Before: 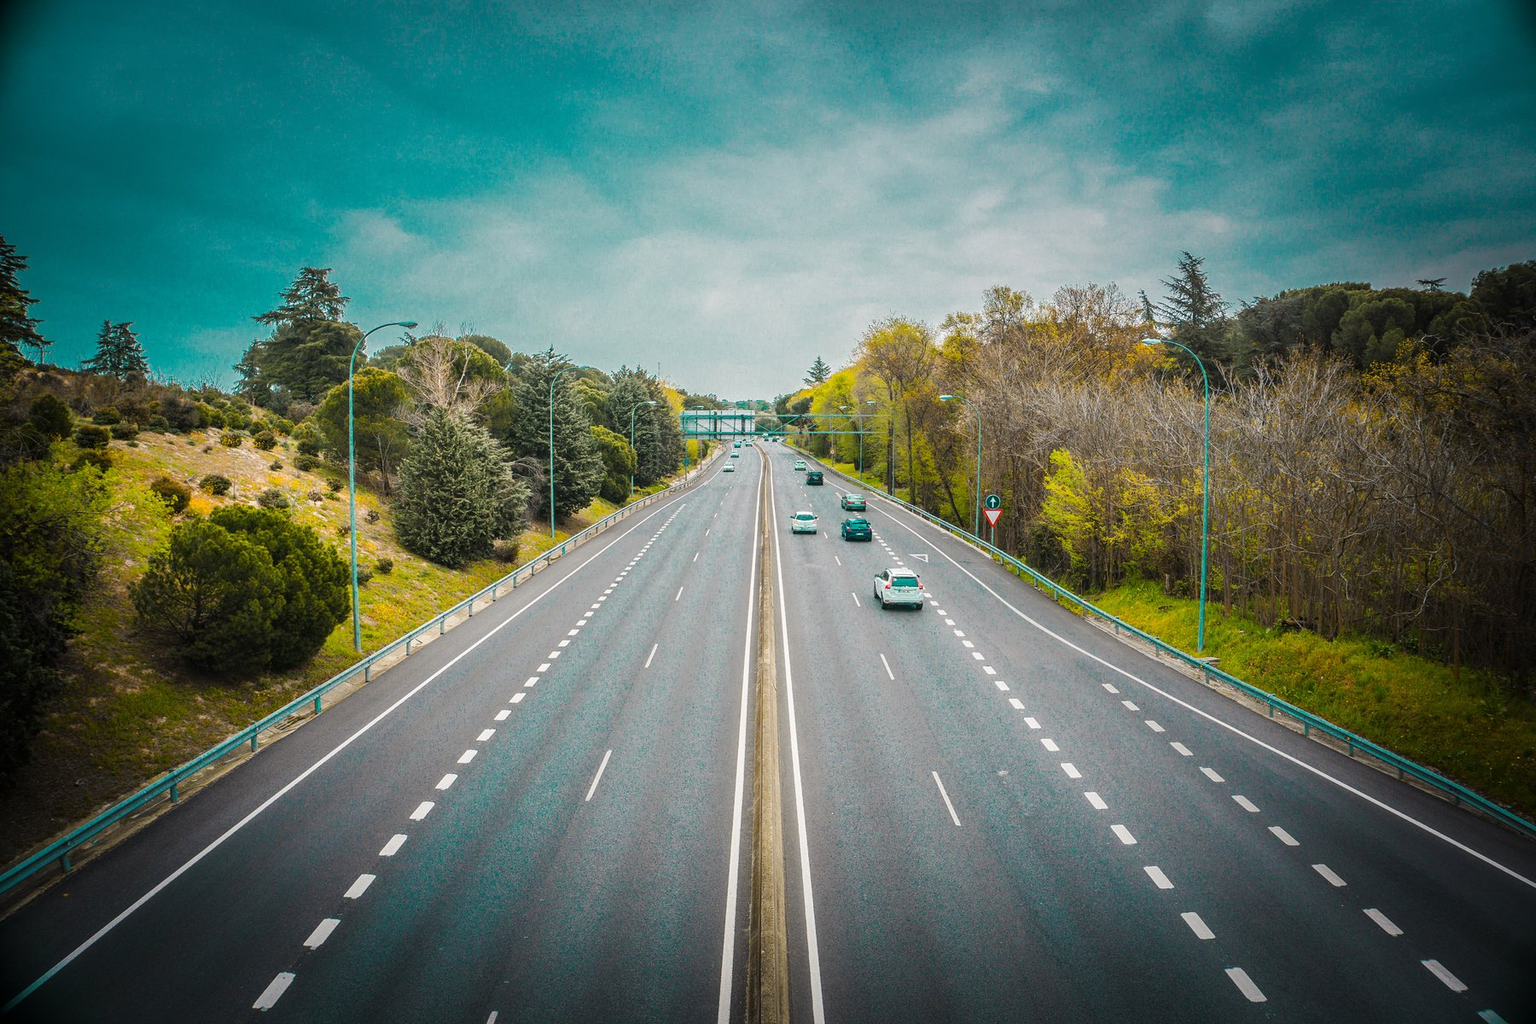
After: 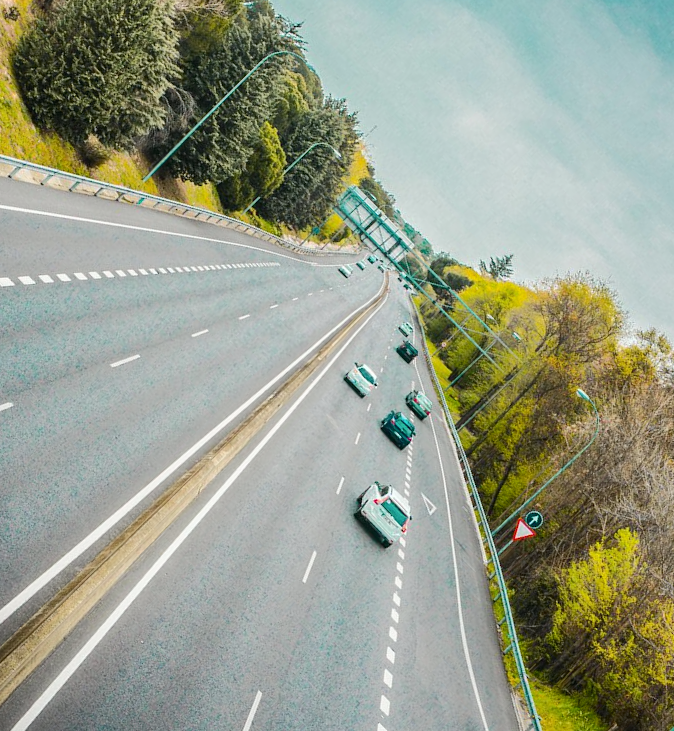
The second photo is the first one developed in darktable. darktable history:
tone curve: curves: ch0 [(0, 0.01) (0.037, 0.032) (0.131, 0.108) (0.275, 0.256) (0.483, 0.512) (0.61, 0.665) (0.696, 0.742) (0.792, 0.819) (0.911, 0.925) (0.997, 0.995)]; ch1 [(0, 0) (0.301, 0.3) (0.423, 0.421) (0.492, 0.488) (0.507, 0.503) (0.53, 0.532) (0.573, 0.586) (0.683, 0.702) (0.746, 0.77) (1, 1)]; ch2 [(0, 0) (0.246, 0.233) (0.36, 0.352) (0.415, 0.415) (0.485, 0.487) (0.502, 0.504) (0.525, 0.518) (0.539, 0.539) (0.587, 0.594) (0.636, 0.652) (0.711, 0.729) (0.845, 0.855) (0.998, 0.977)], color space Lab, independent channels, preserve colors none
crop and rotate: angle -45.49°, top 16.7%, right 0.857%, bottom 11.605%
